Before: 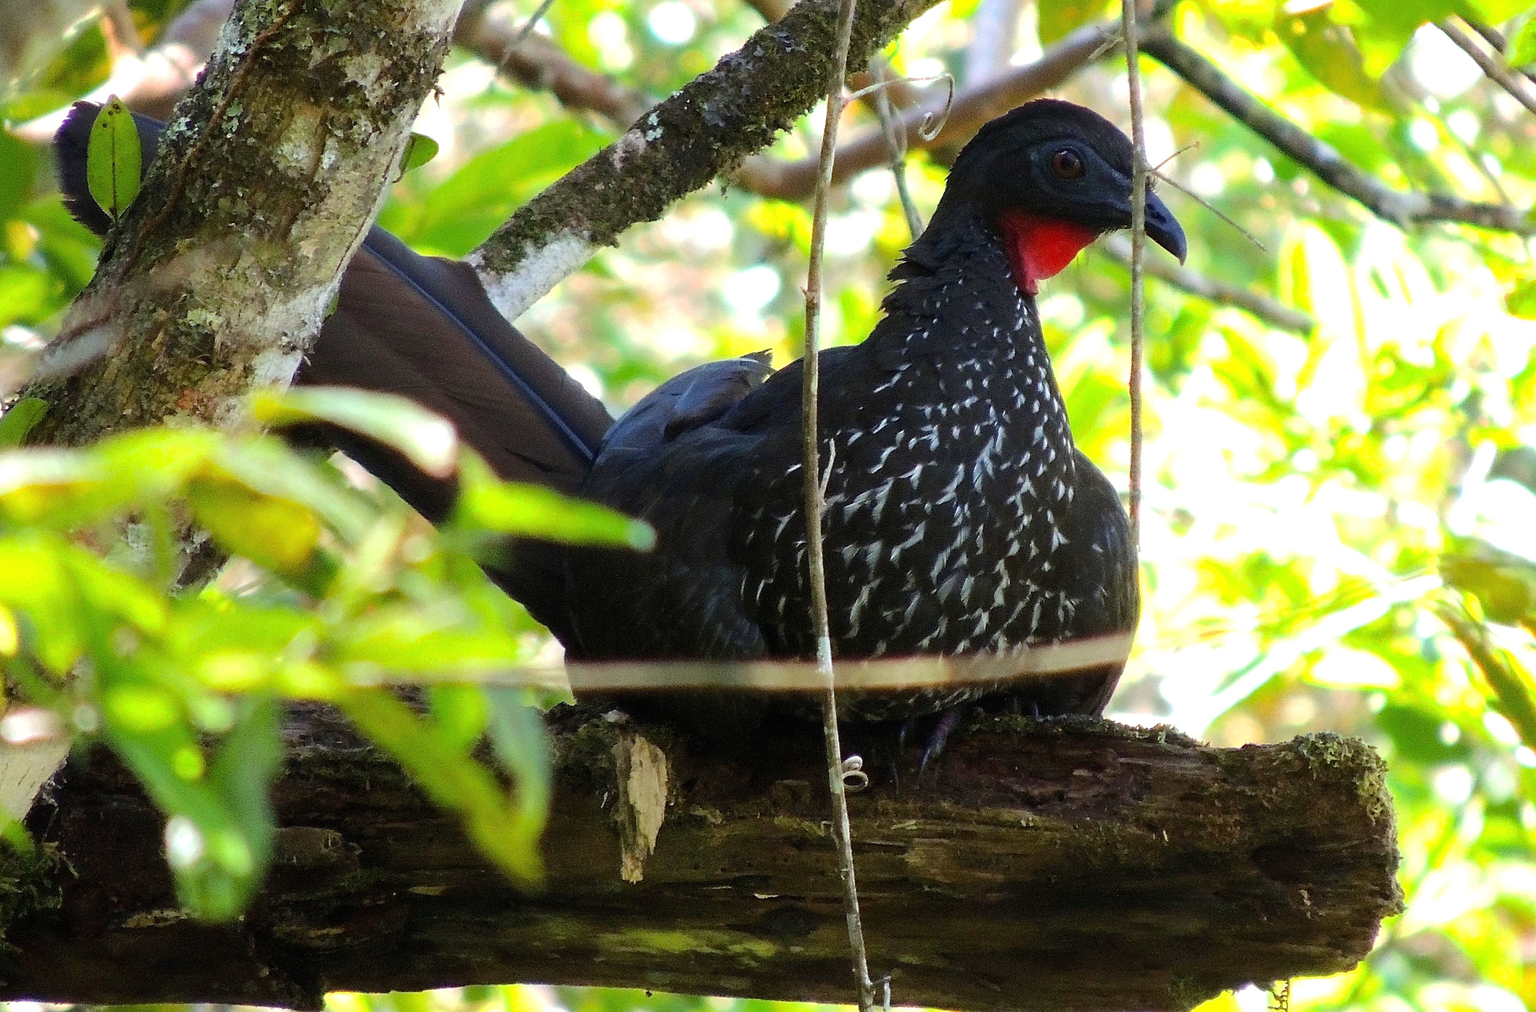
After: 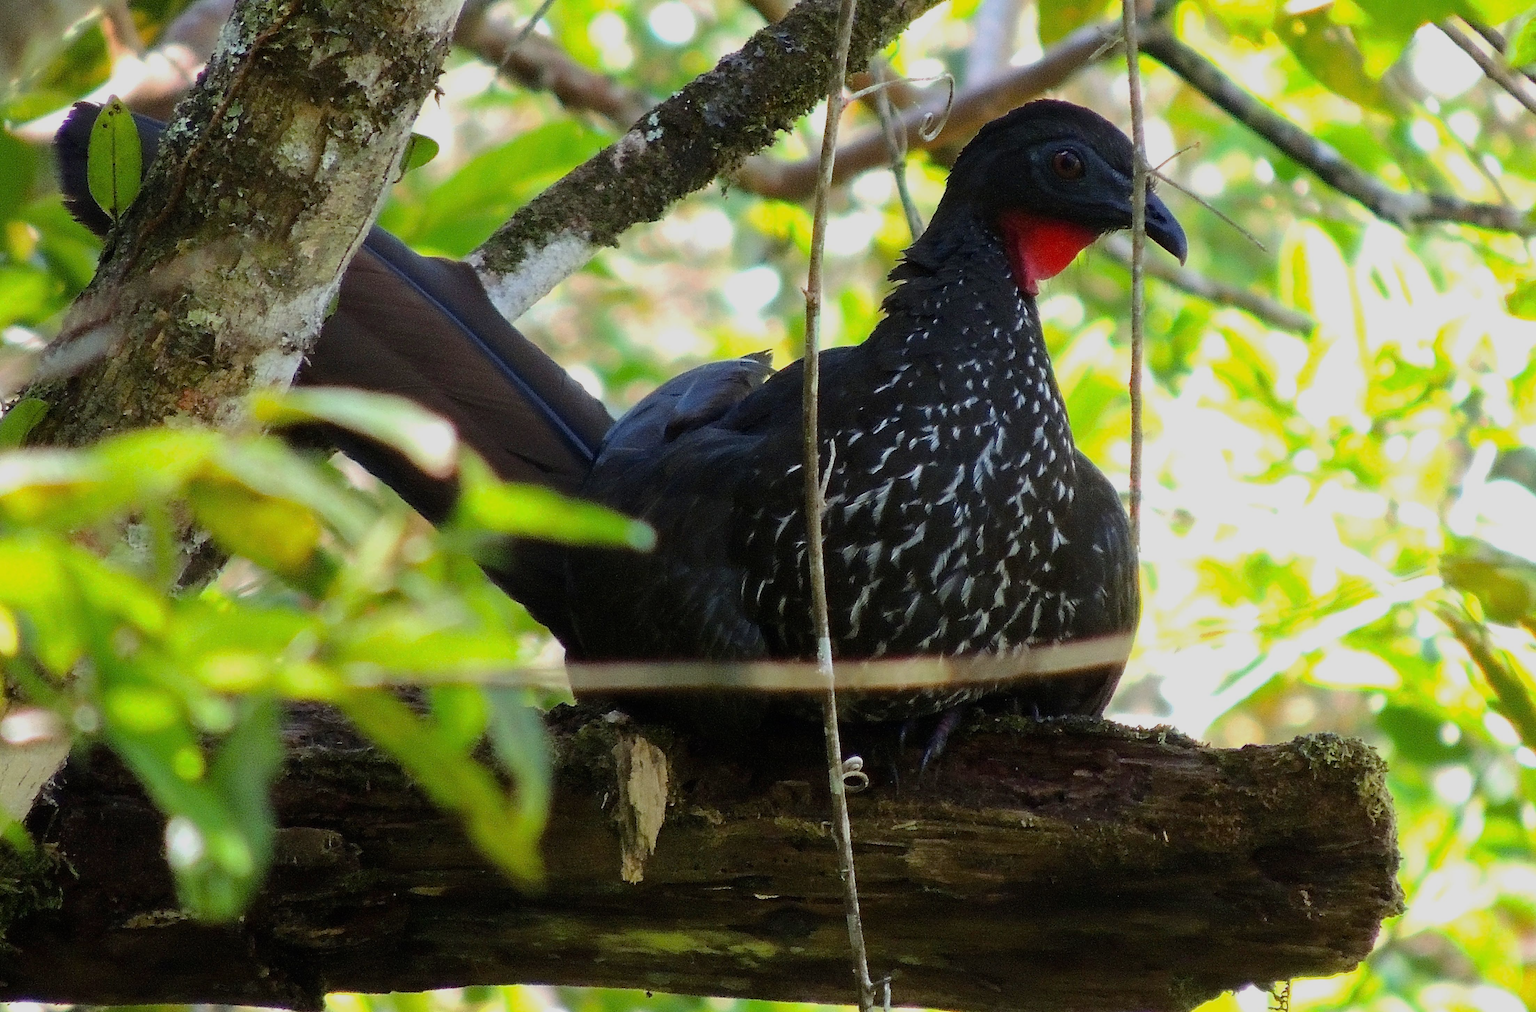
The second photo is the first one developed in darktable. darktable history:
exposure: exposure -0.455 EV, compensate highlight preservation false
